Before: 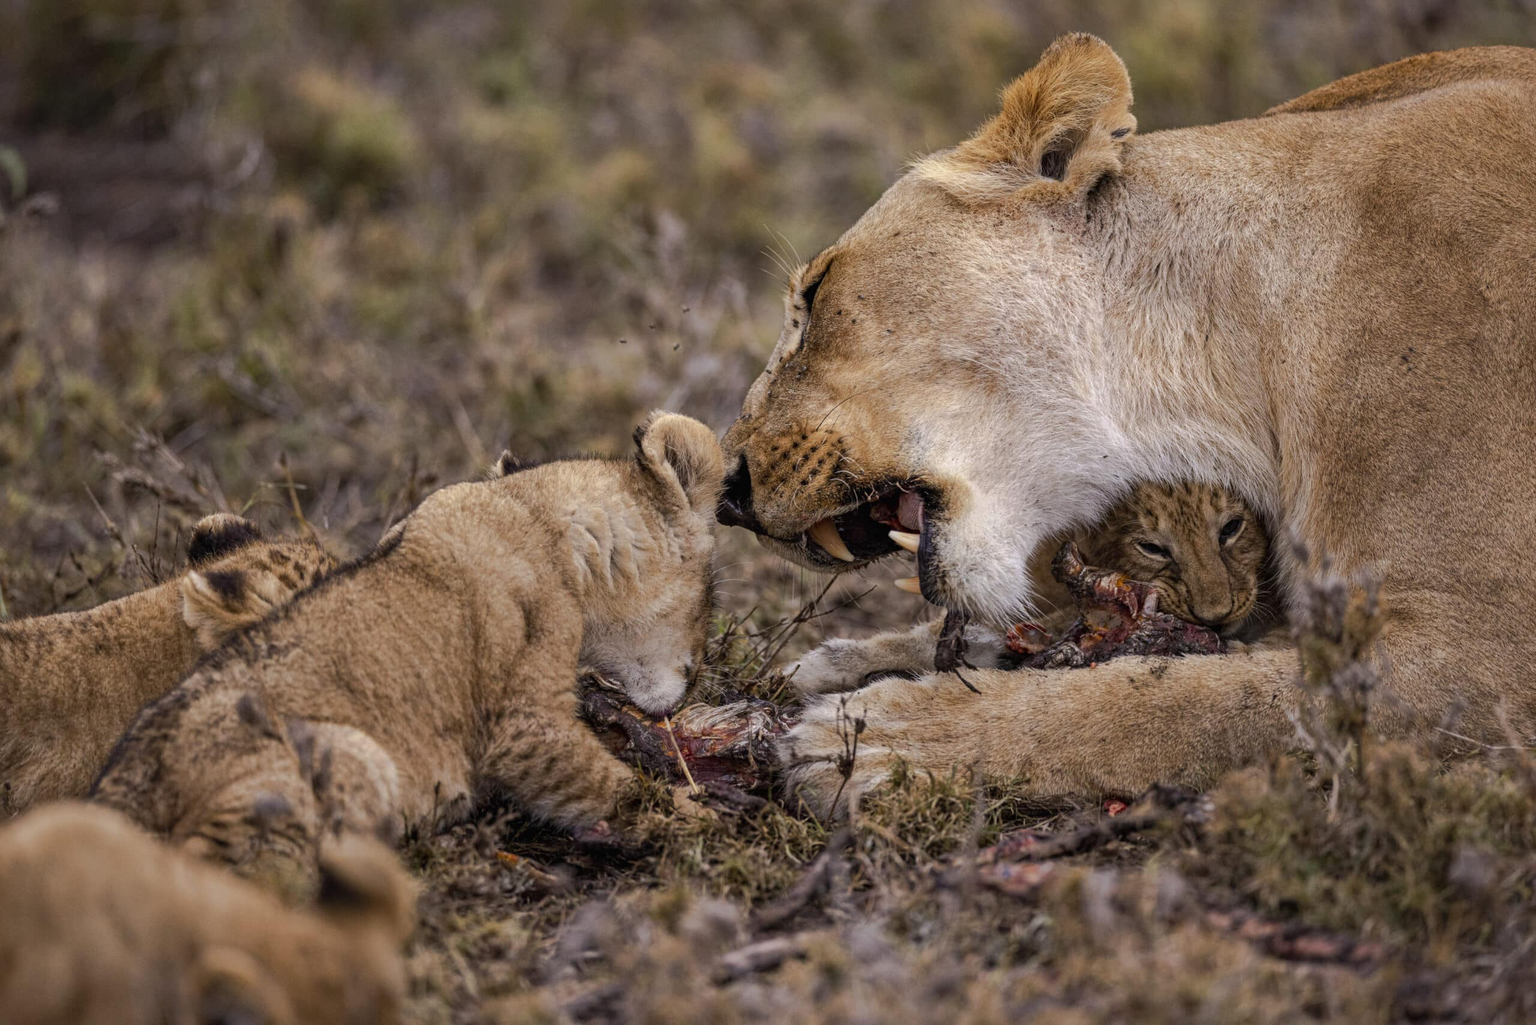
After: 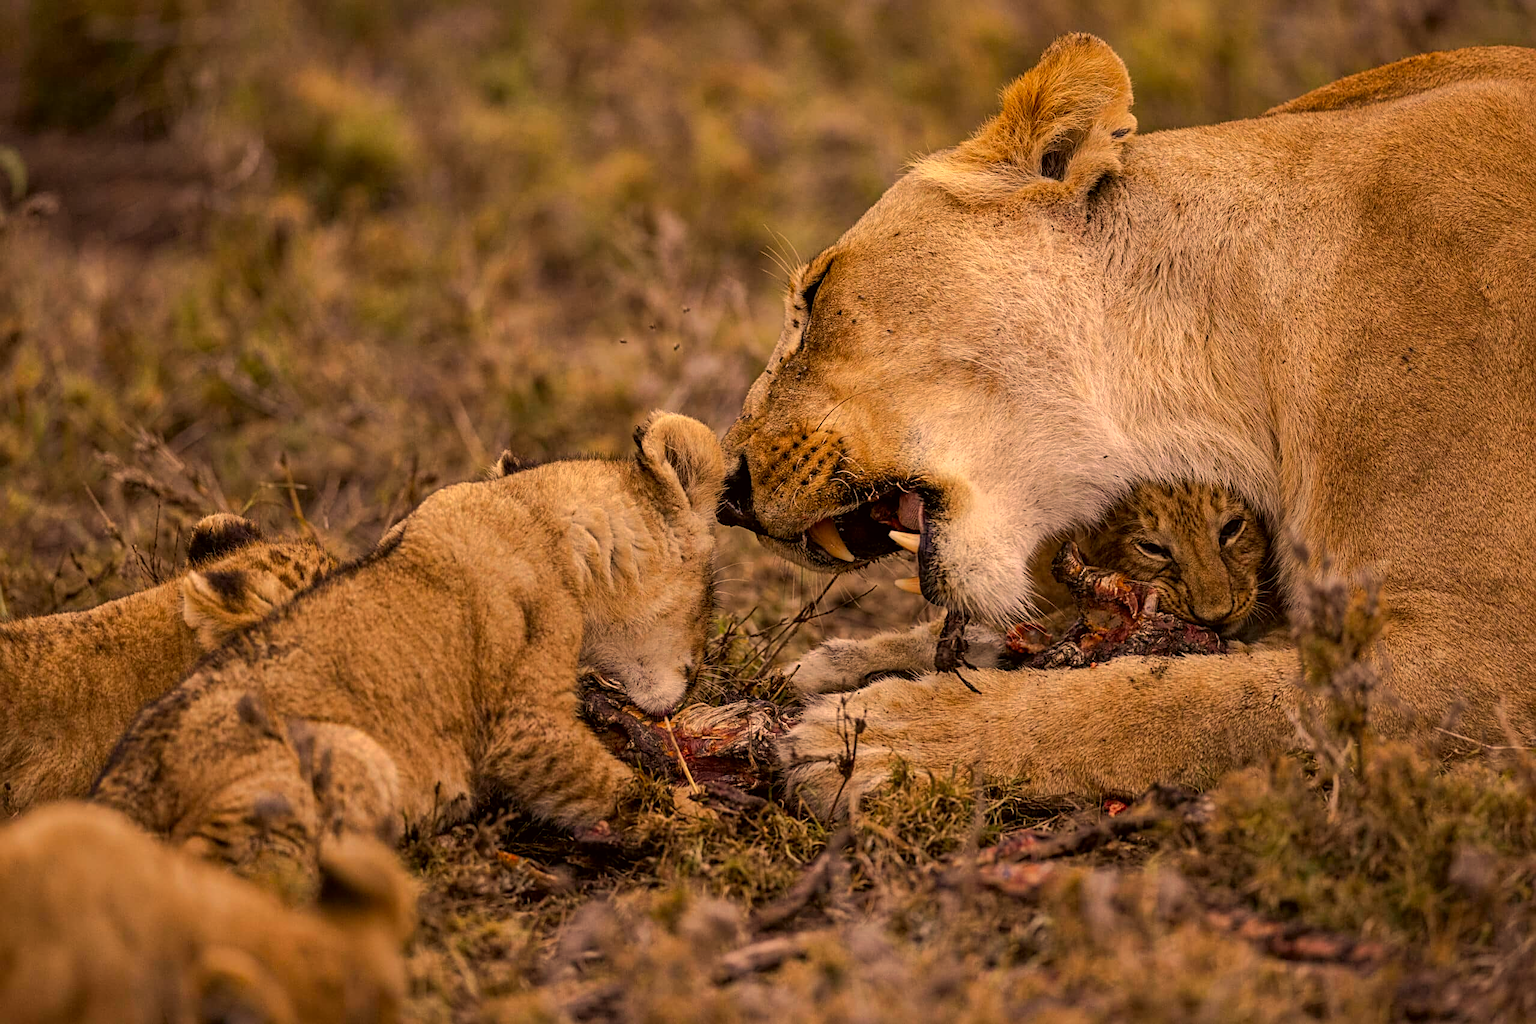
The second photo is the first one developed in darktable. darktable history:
color correction: highlights a* 17.94, highlights b* 35.39, shadows a* 1.48, shadows b* 6.42, saturation 1.01
sharpen: on, module defaults
